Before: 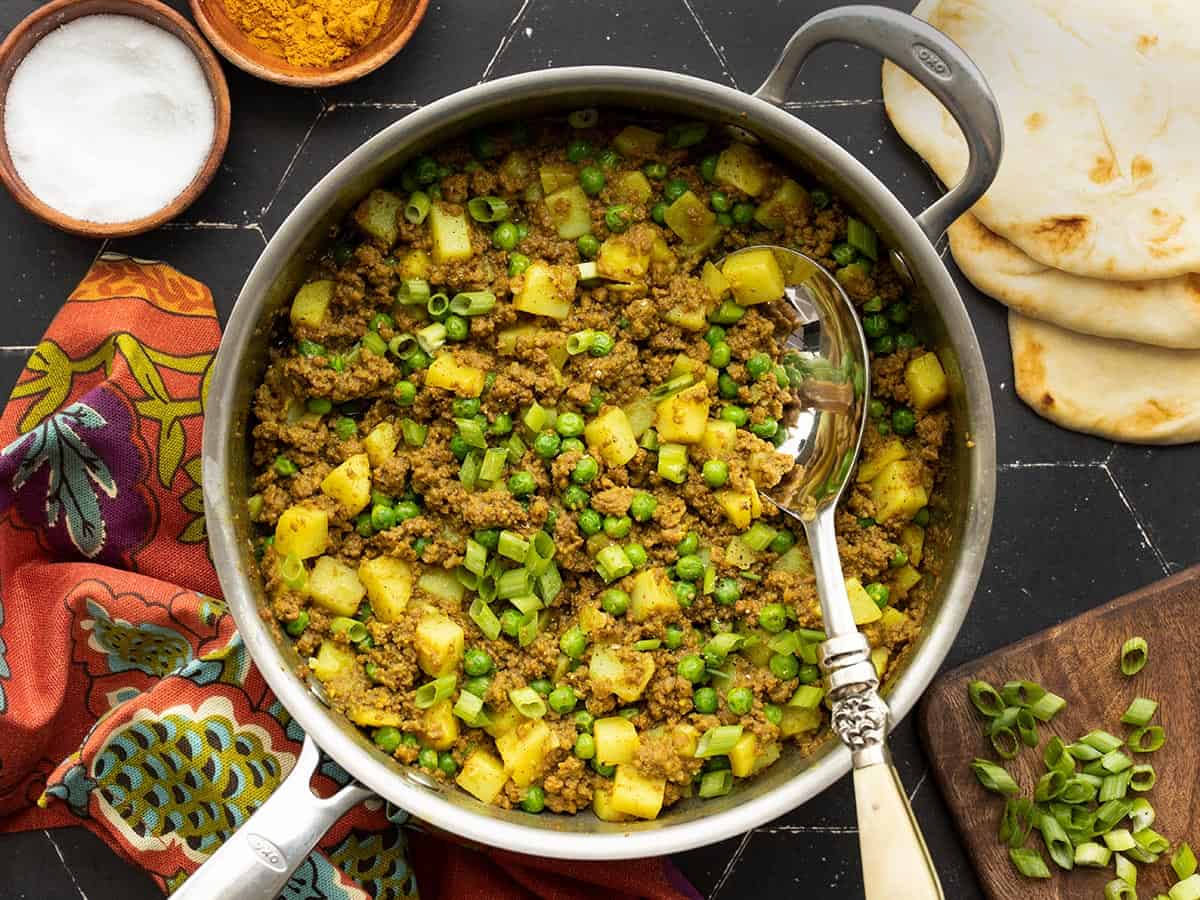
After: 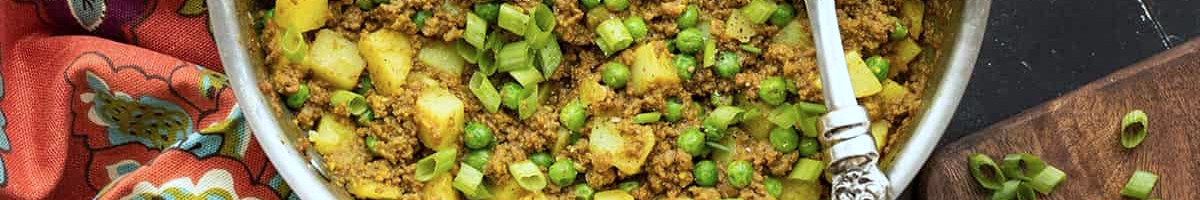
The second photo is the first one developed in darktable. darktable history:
crop and rotate: top 58.642%, bottom 19.069%
color correction: highlights a* -4.18, highlights b* -10.92
